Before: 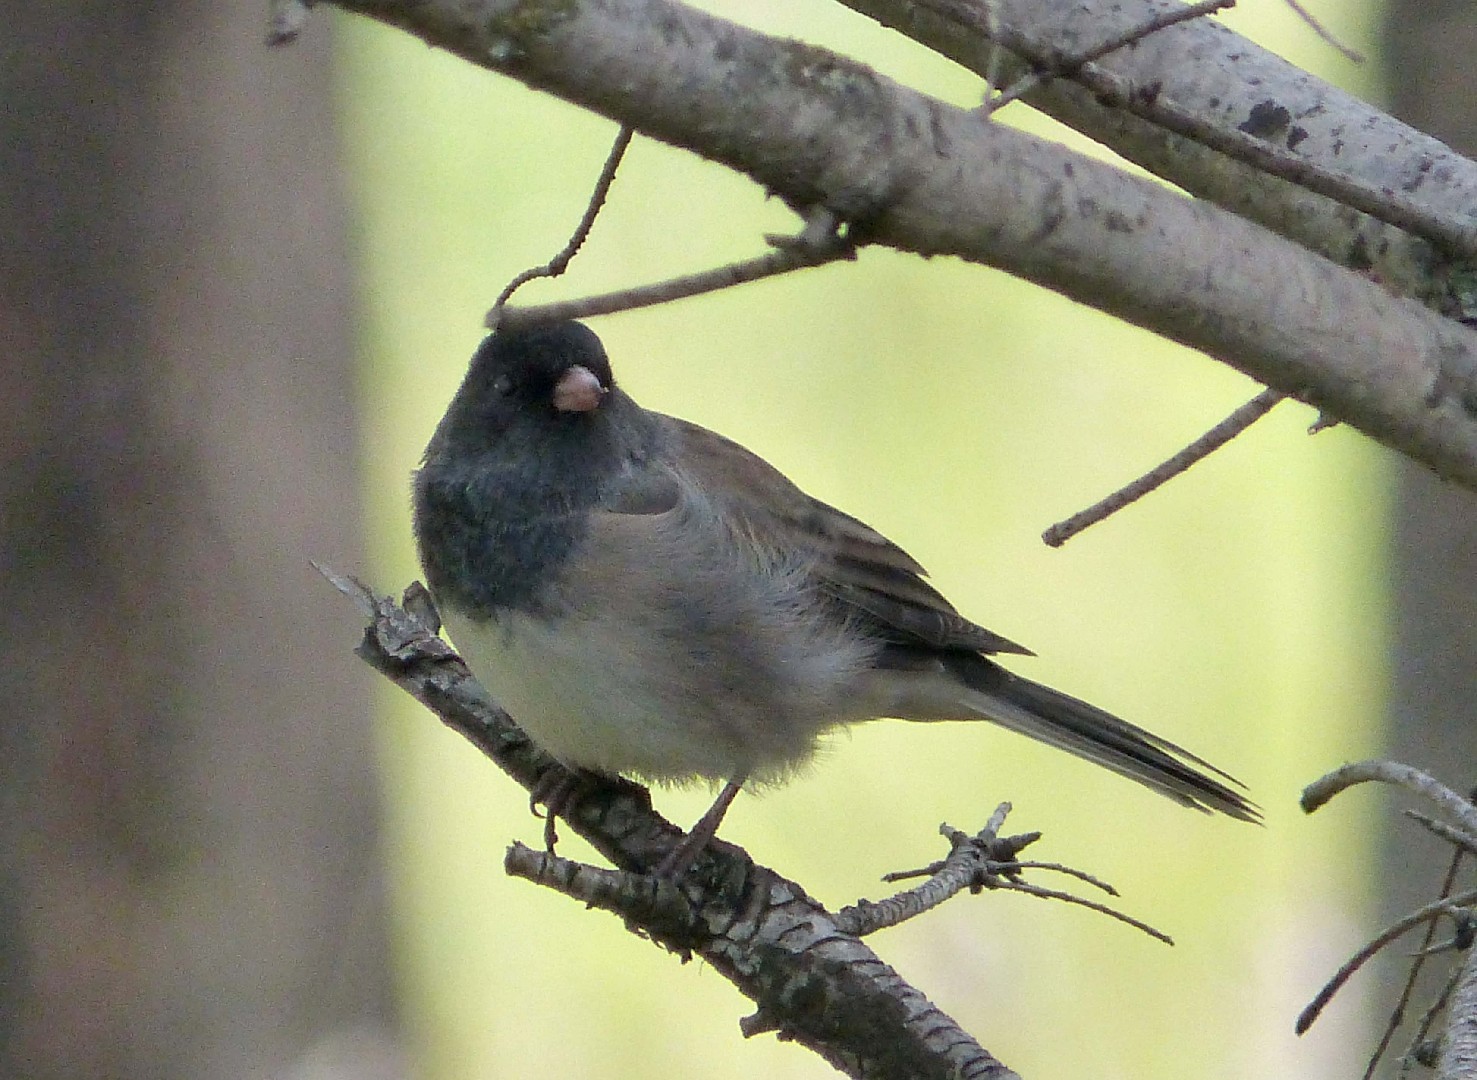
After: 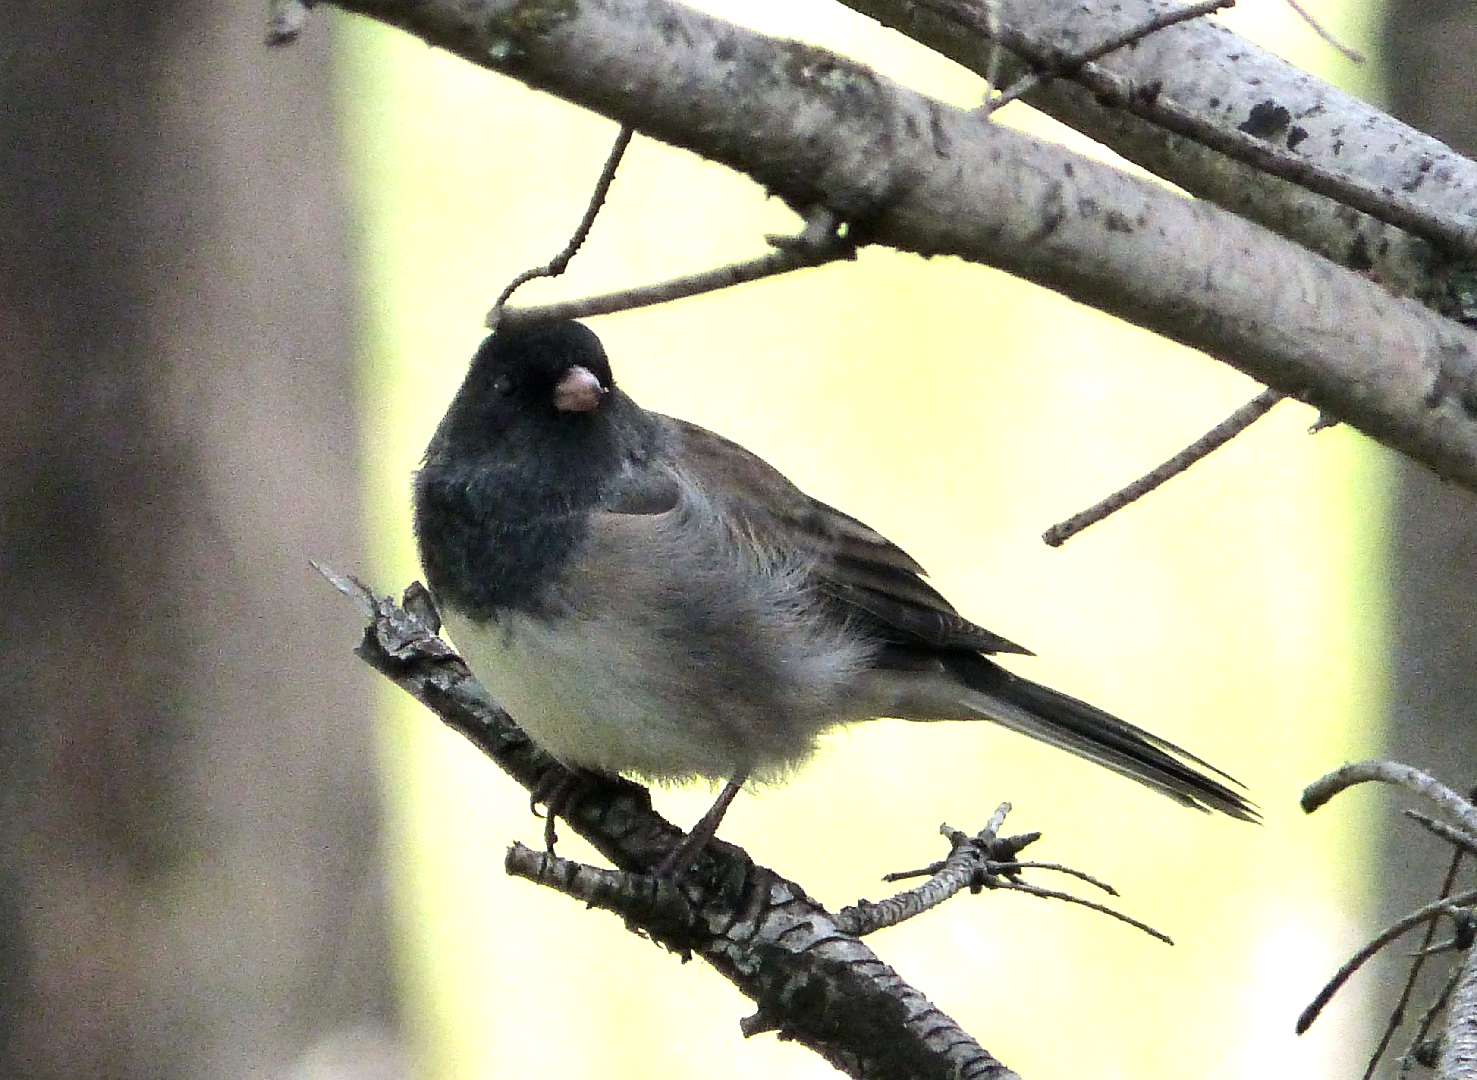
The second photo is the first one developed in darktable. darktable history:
tone equalizer: -8 EV -1.05 EV, -7 EV -0.991 EV, -6 EV -0.847 EV, -5 EV -0.605 EV, -3 EV 0.591 EV, -2 EV 0.882 EV, -1 EV 0.995 EV, +0 EV 1.08 EV, edges refinement/feathering 500, mask exposure compensation -1.57 EV, preserve details no
